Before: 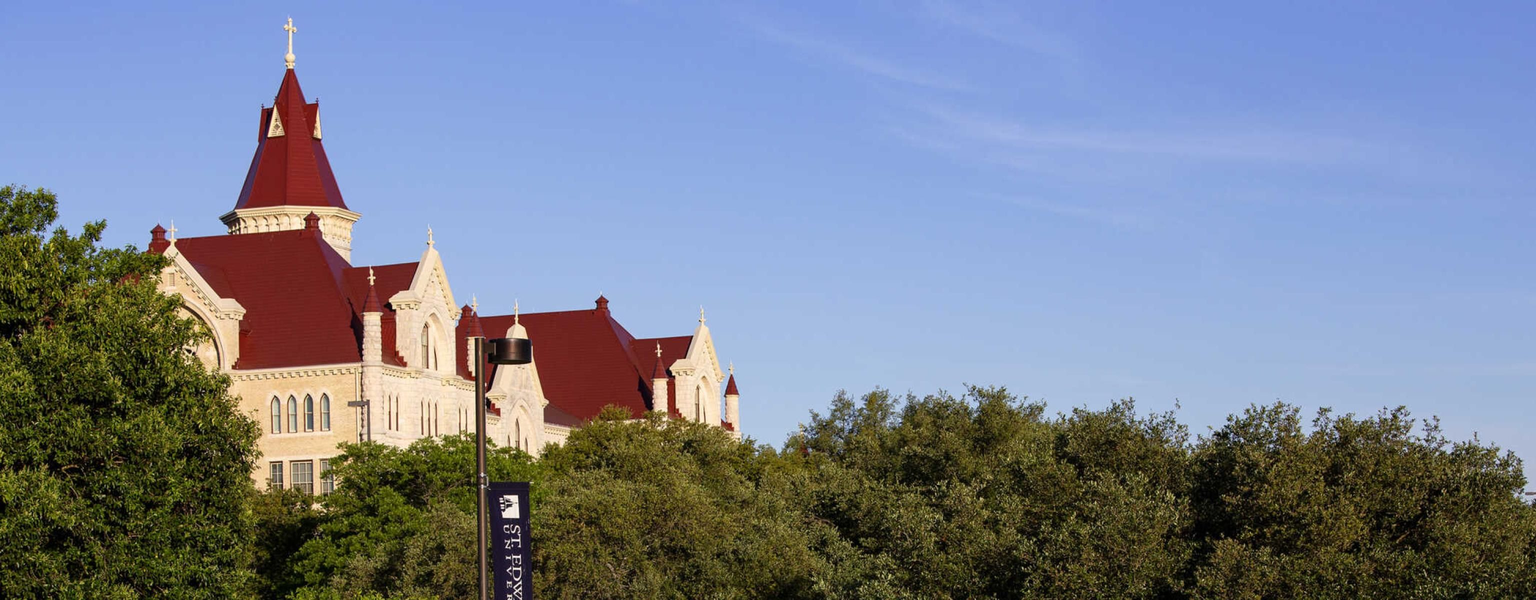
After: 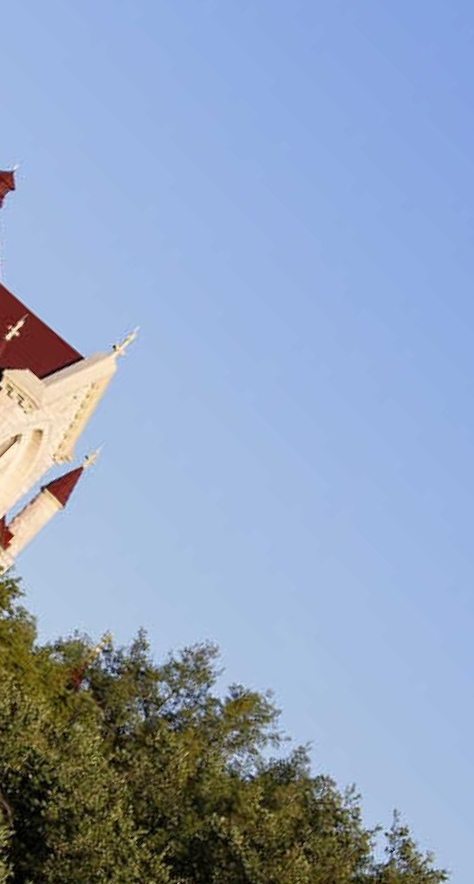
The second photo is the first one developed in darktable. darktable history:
crop and rotate: angle -45.45°, top 16.114%, right 0.901%, bottom 11.688%
